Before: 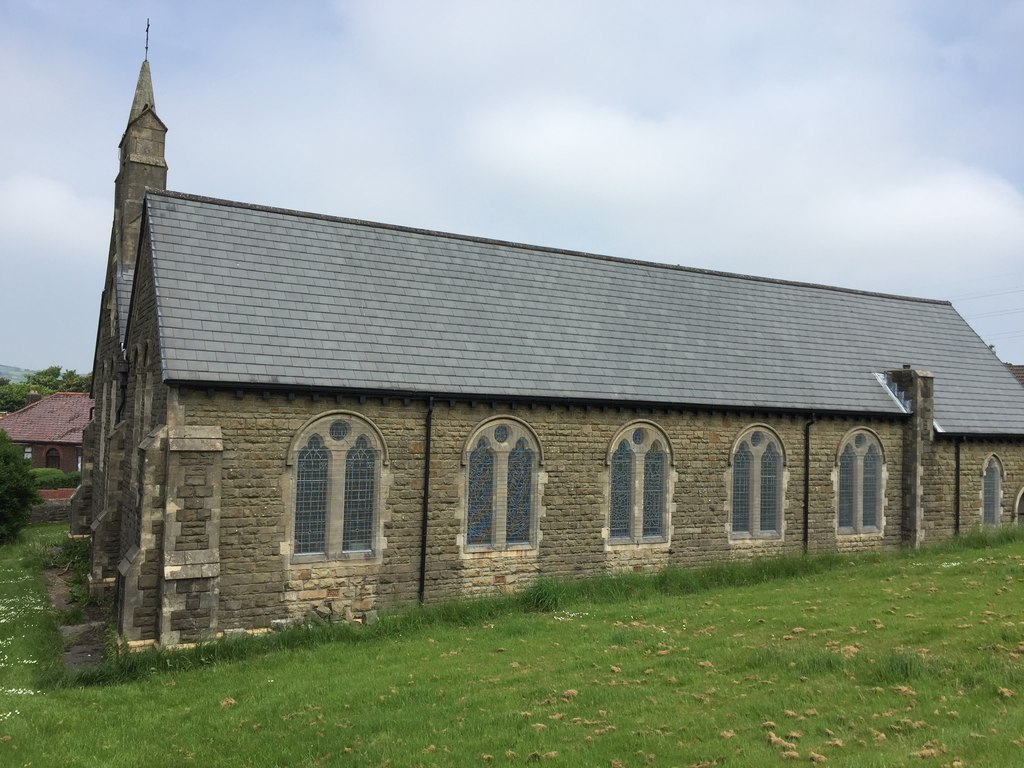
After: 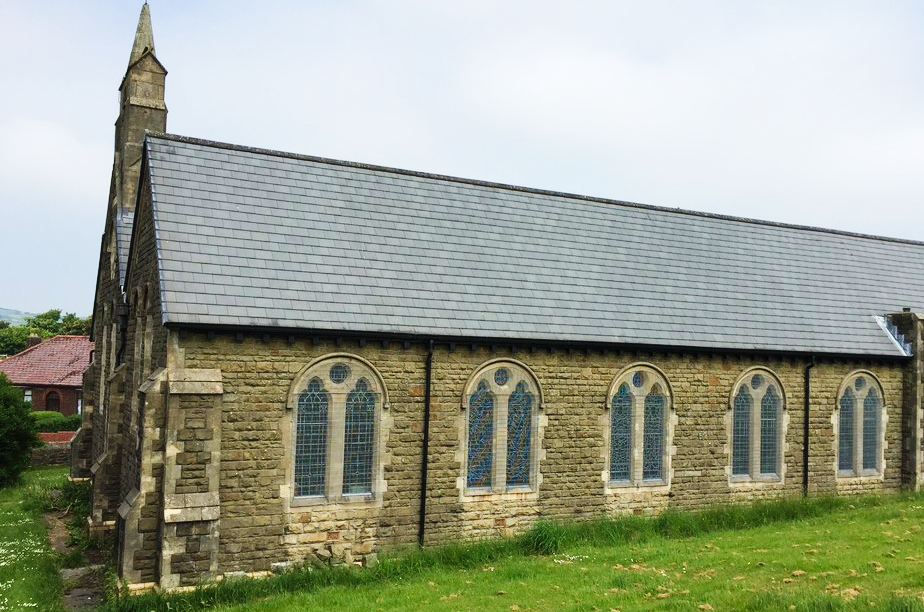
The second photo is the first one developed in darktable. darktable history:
base curve: curves: ch0 [(0, 0) (0.032, 0.025) (0.121, 0.166) (0.206, 0.329) (0.605, 0.79) (1, 1)], preserve colors none
crop: top 7.521%, right 9.765%, bottom 11.983%
velvia: on, module defaults
